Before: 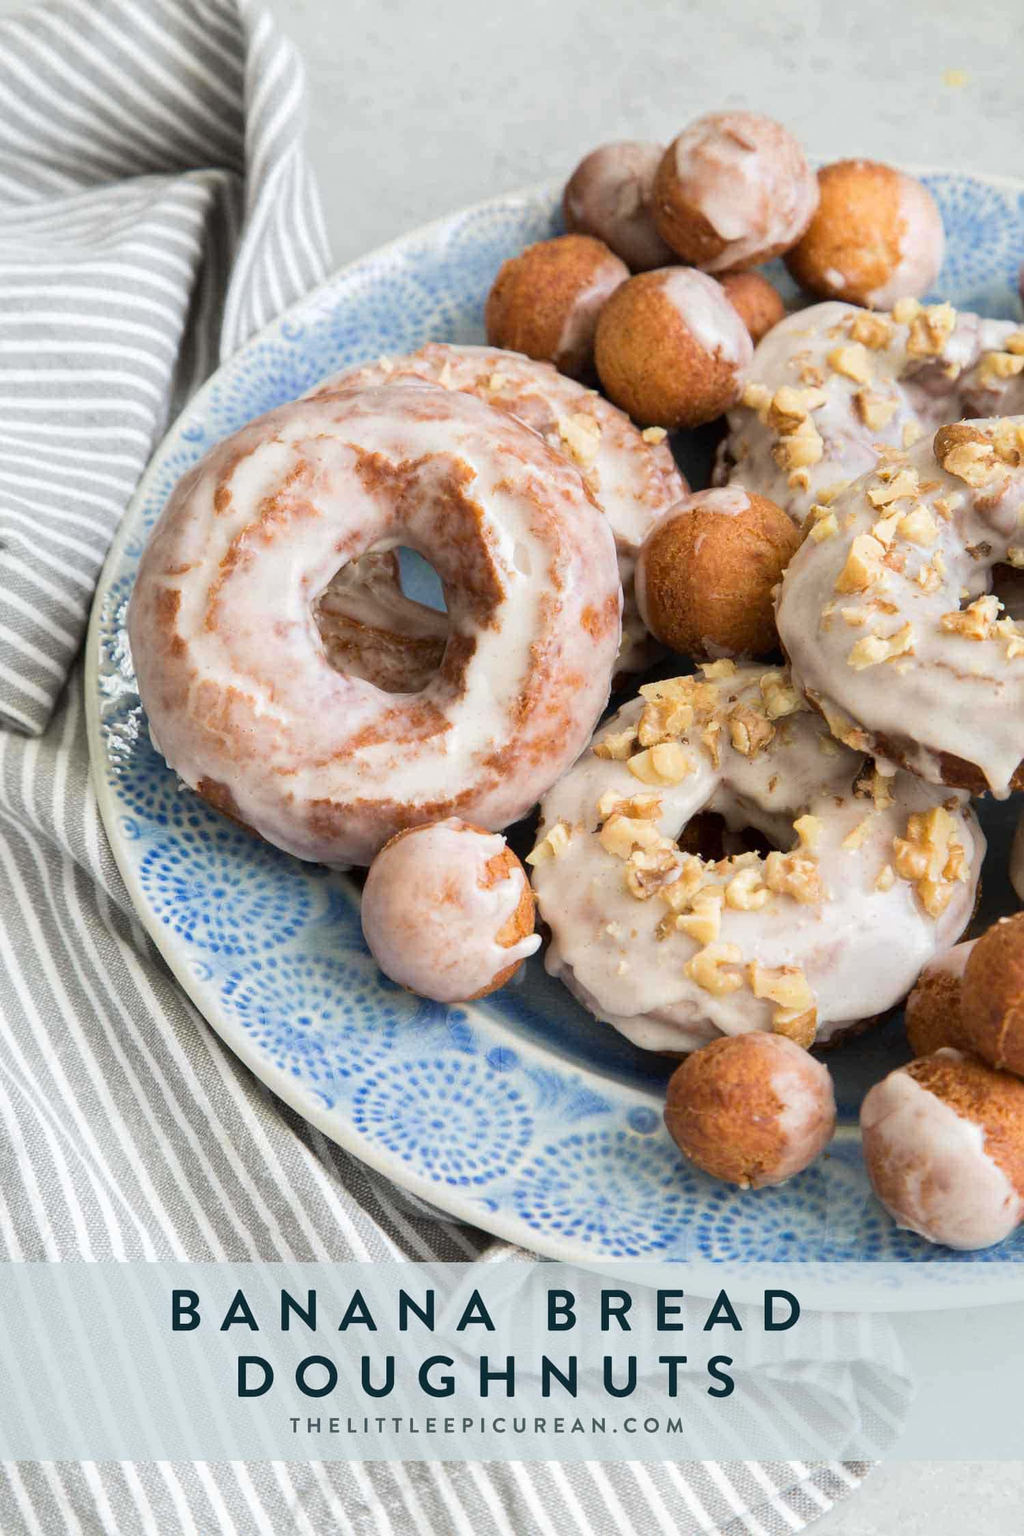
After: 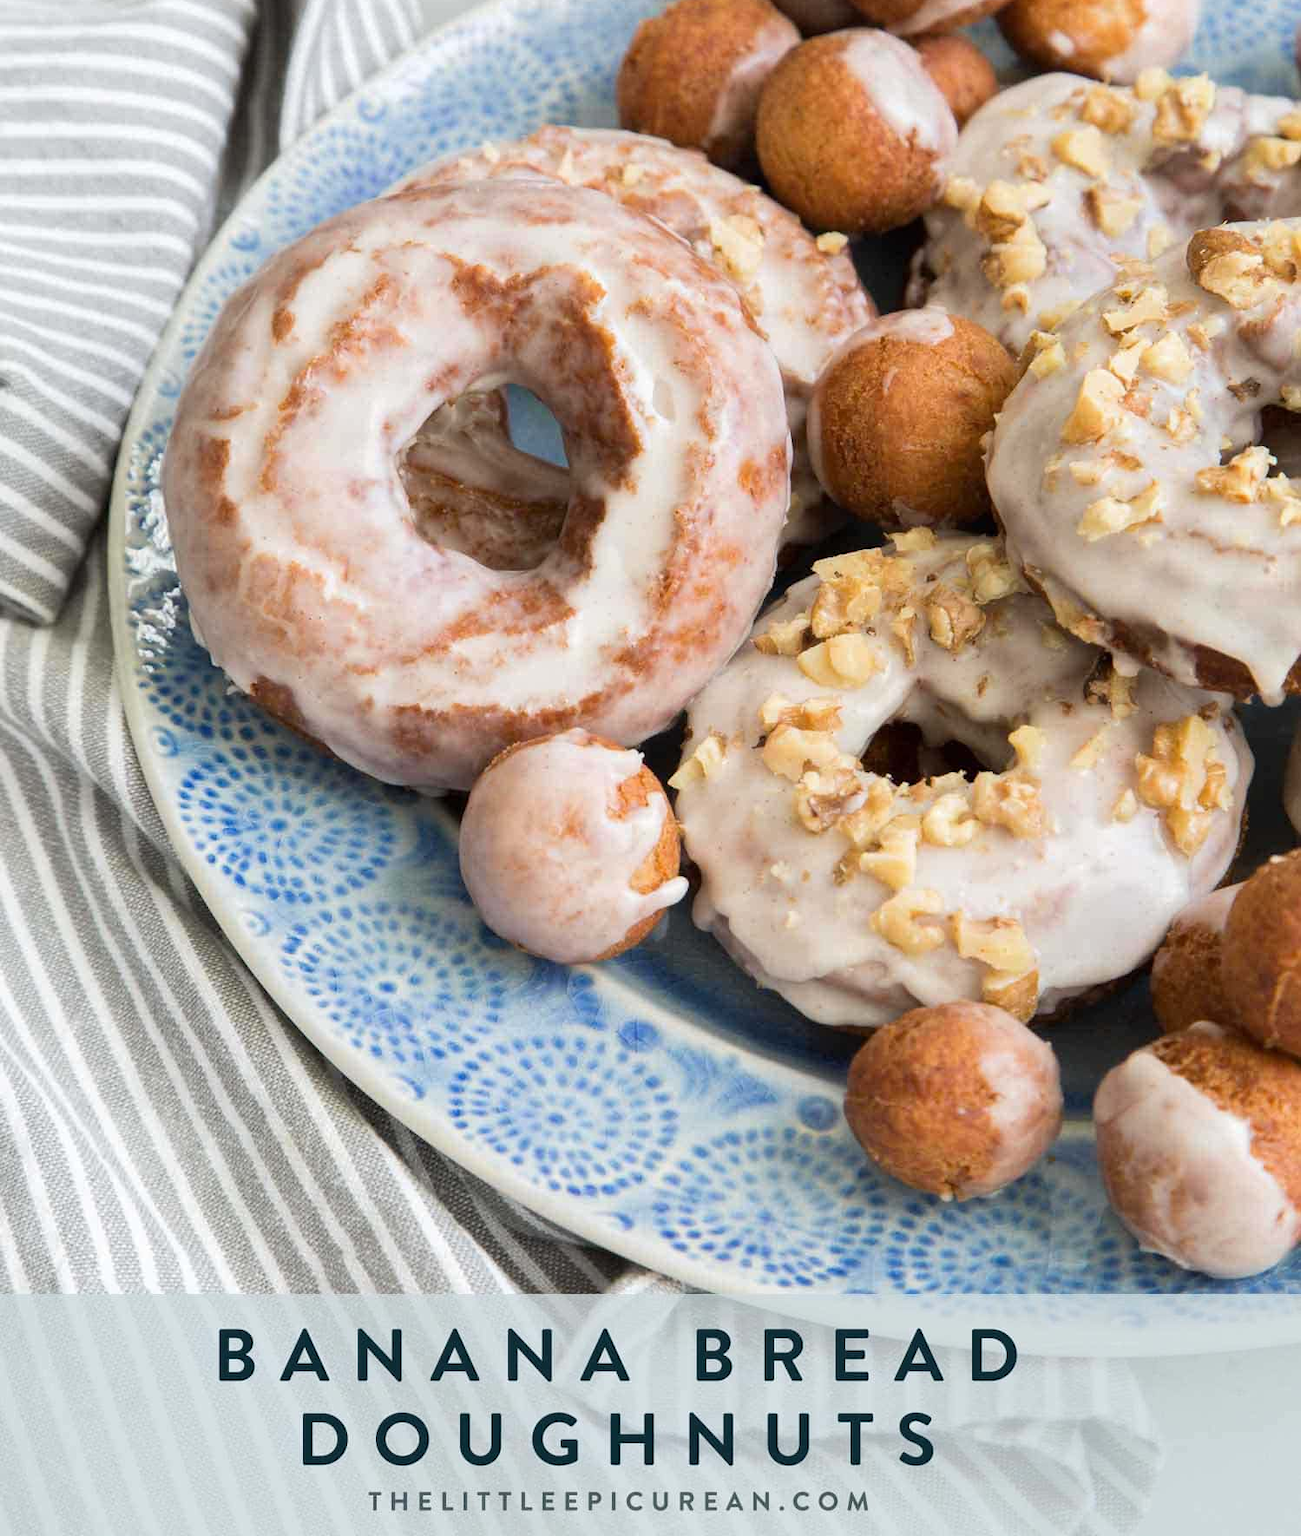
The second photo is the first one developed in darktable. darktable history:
crop and rotate: top 15.954%, bottom 5.353%
